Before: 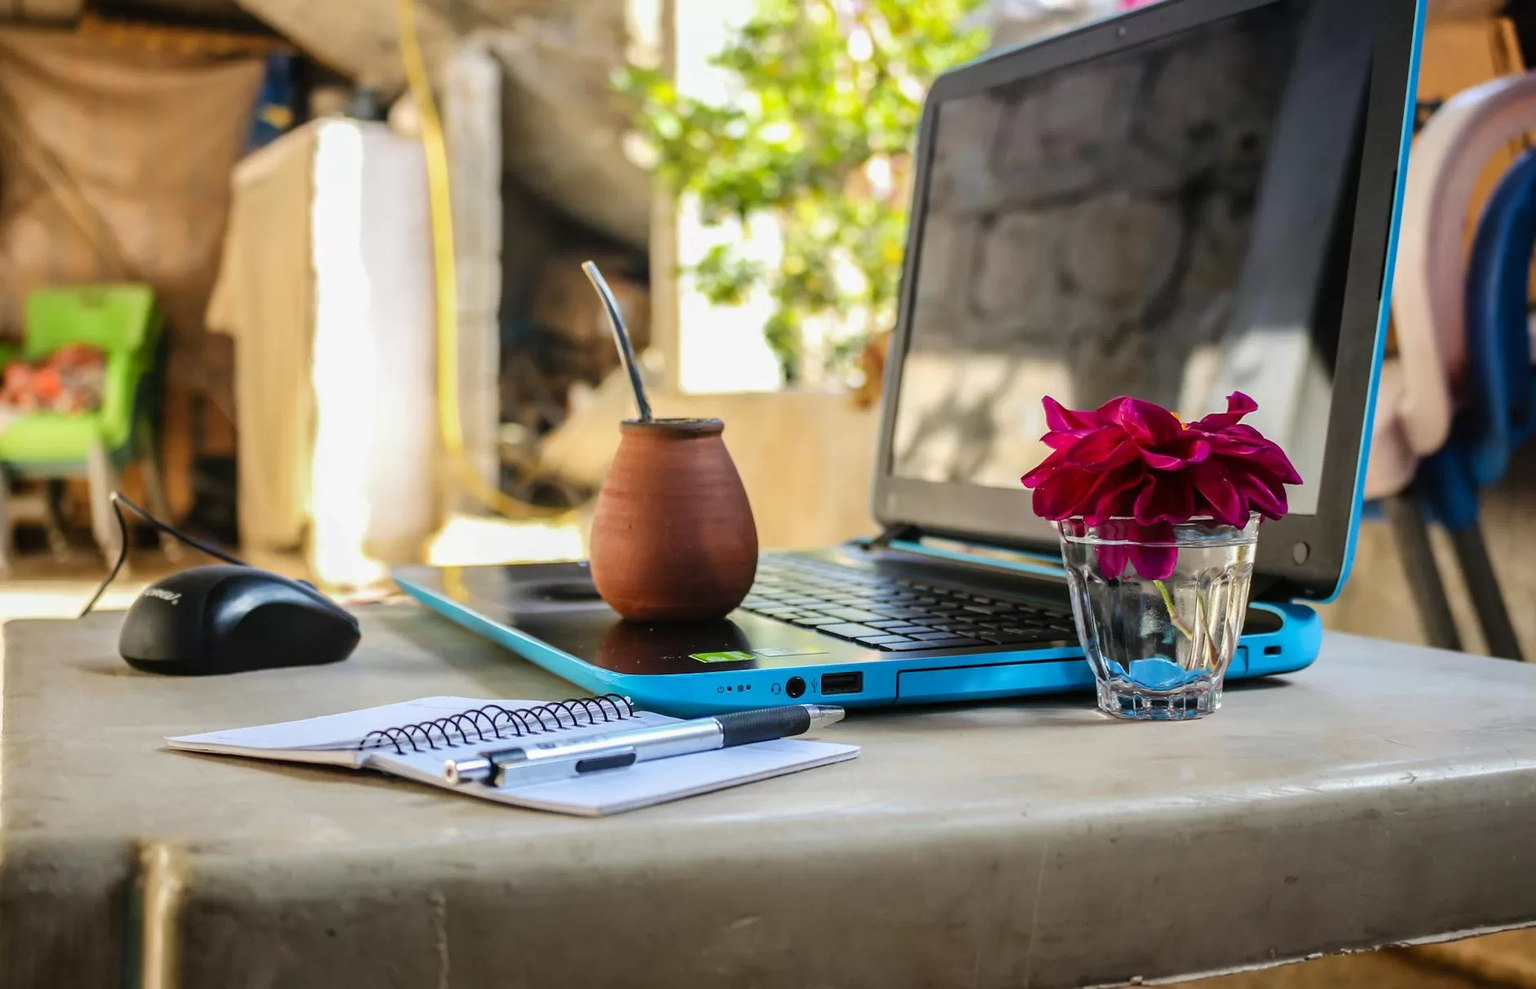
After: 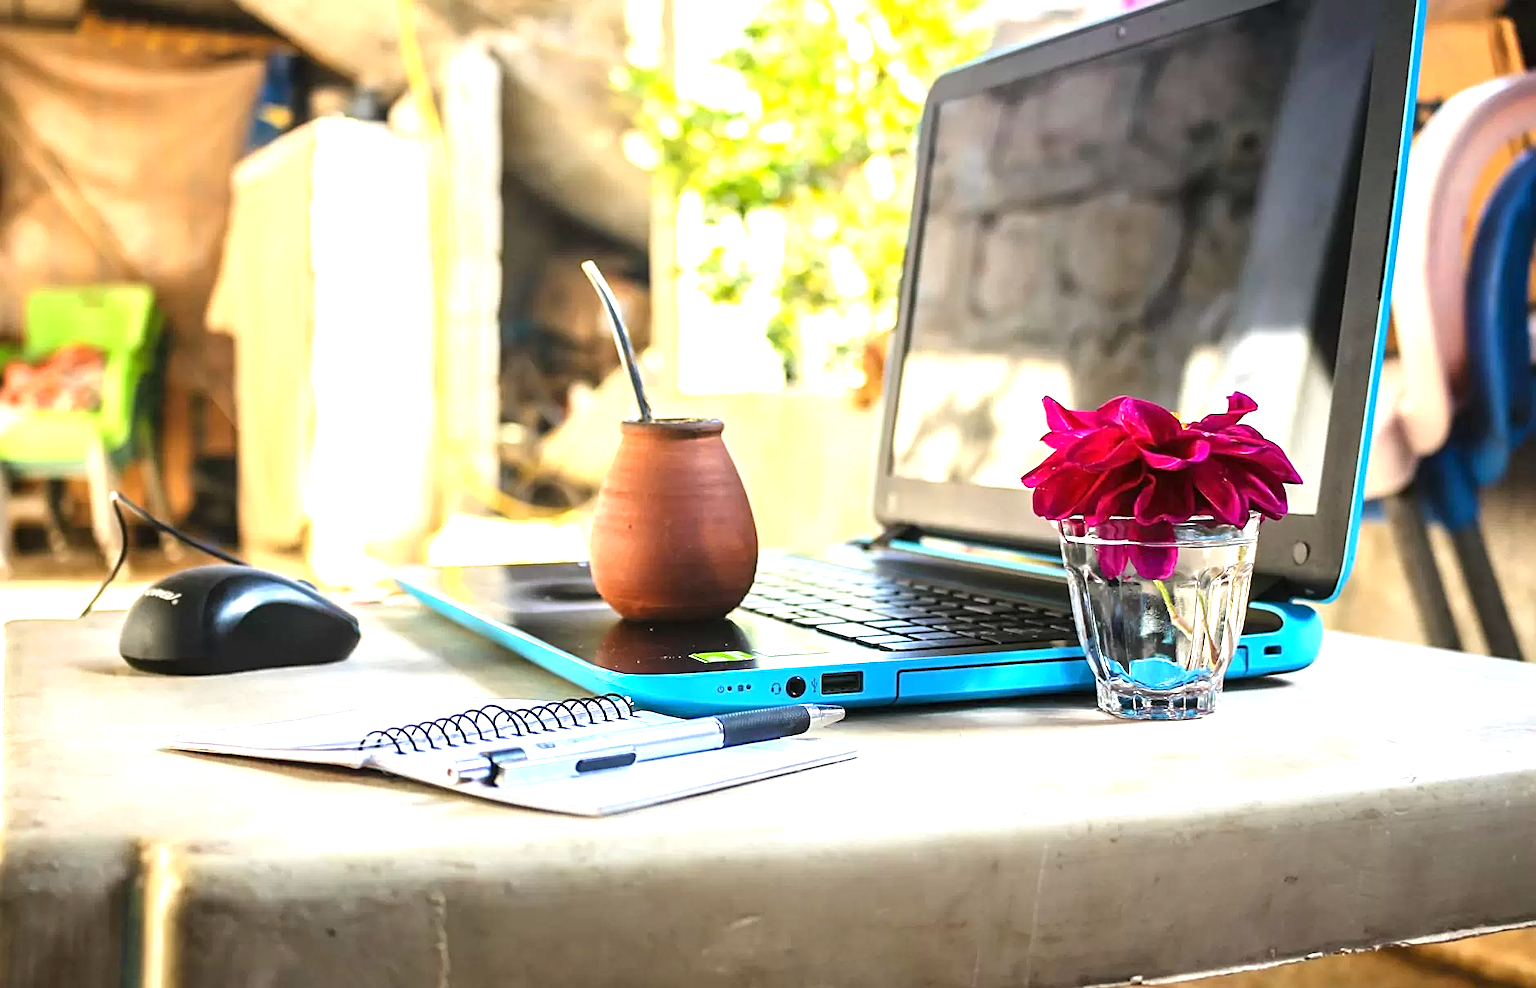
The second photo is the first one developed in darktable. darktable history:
white balance: emerald 1
sharpen: on, module defaults
exposure: black level correction 0, exposure 1.3 EV, compensate exposure bias true, compensate highlight preservation false
